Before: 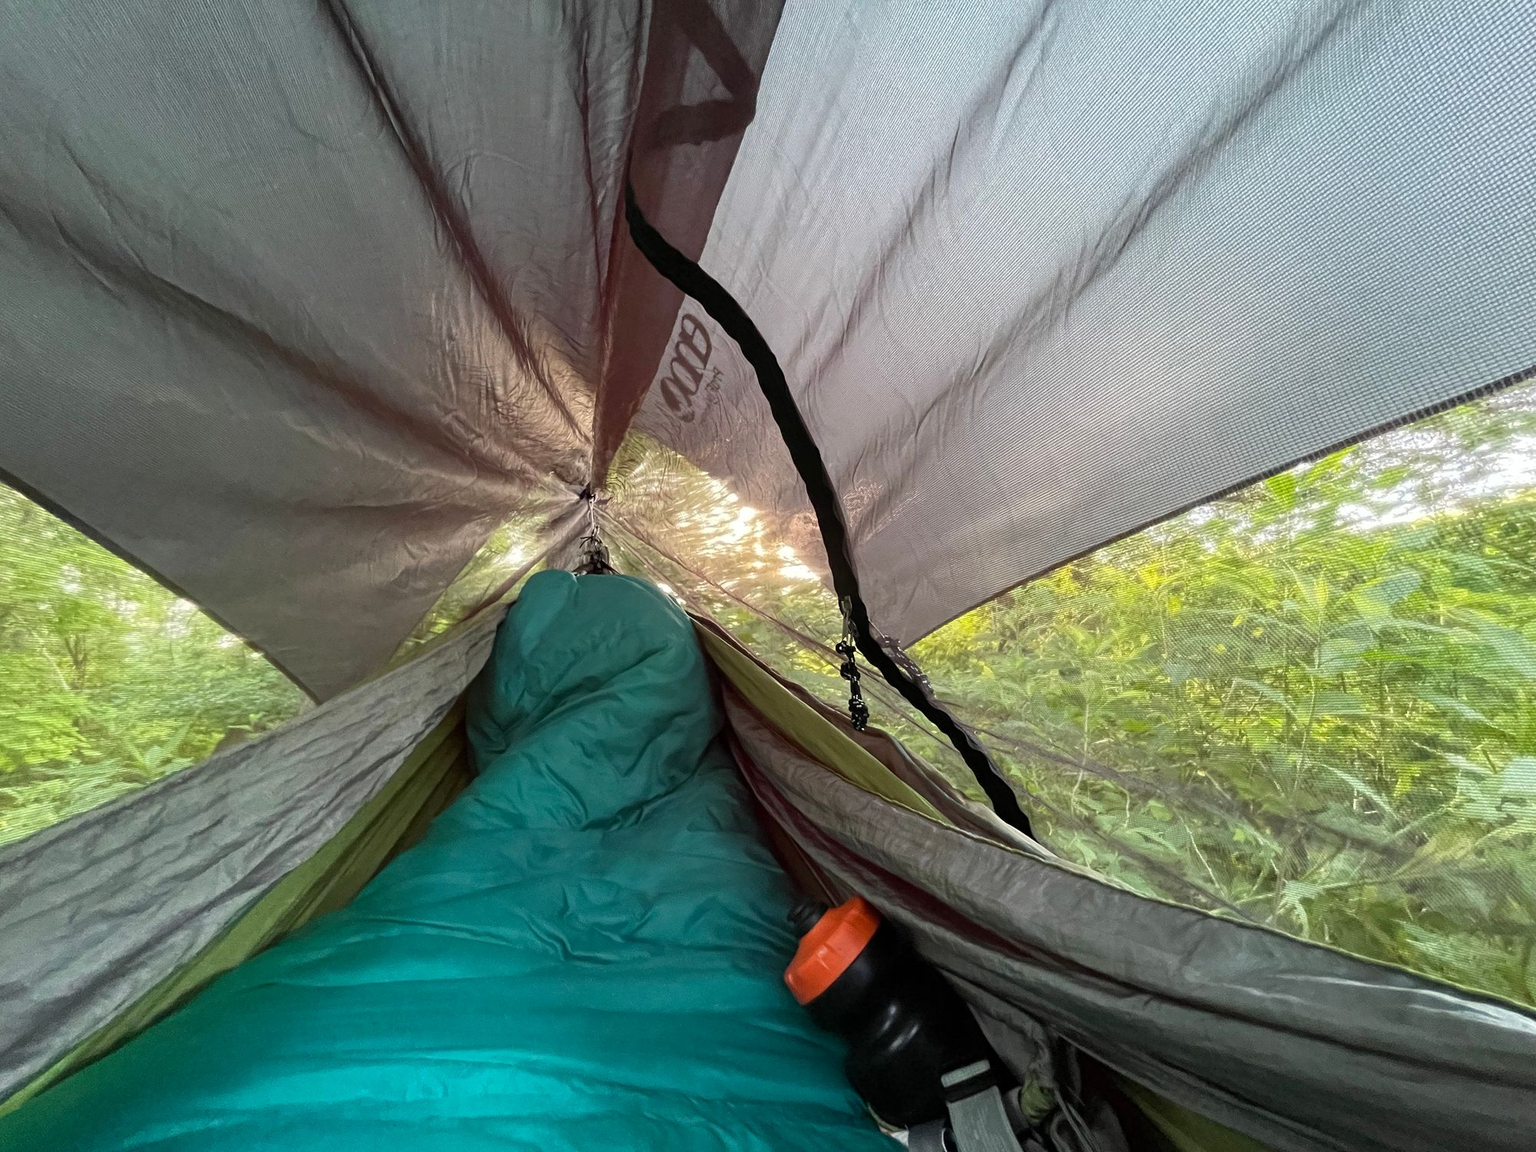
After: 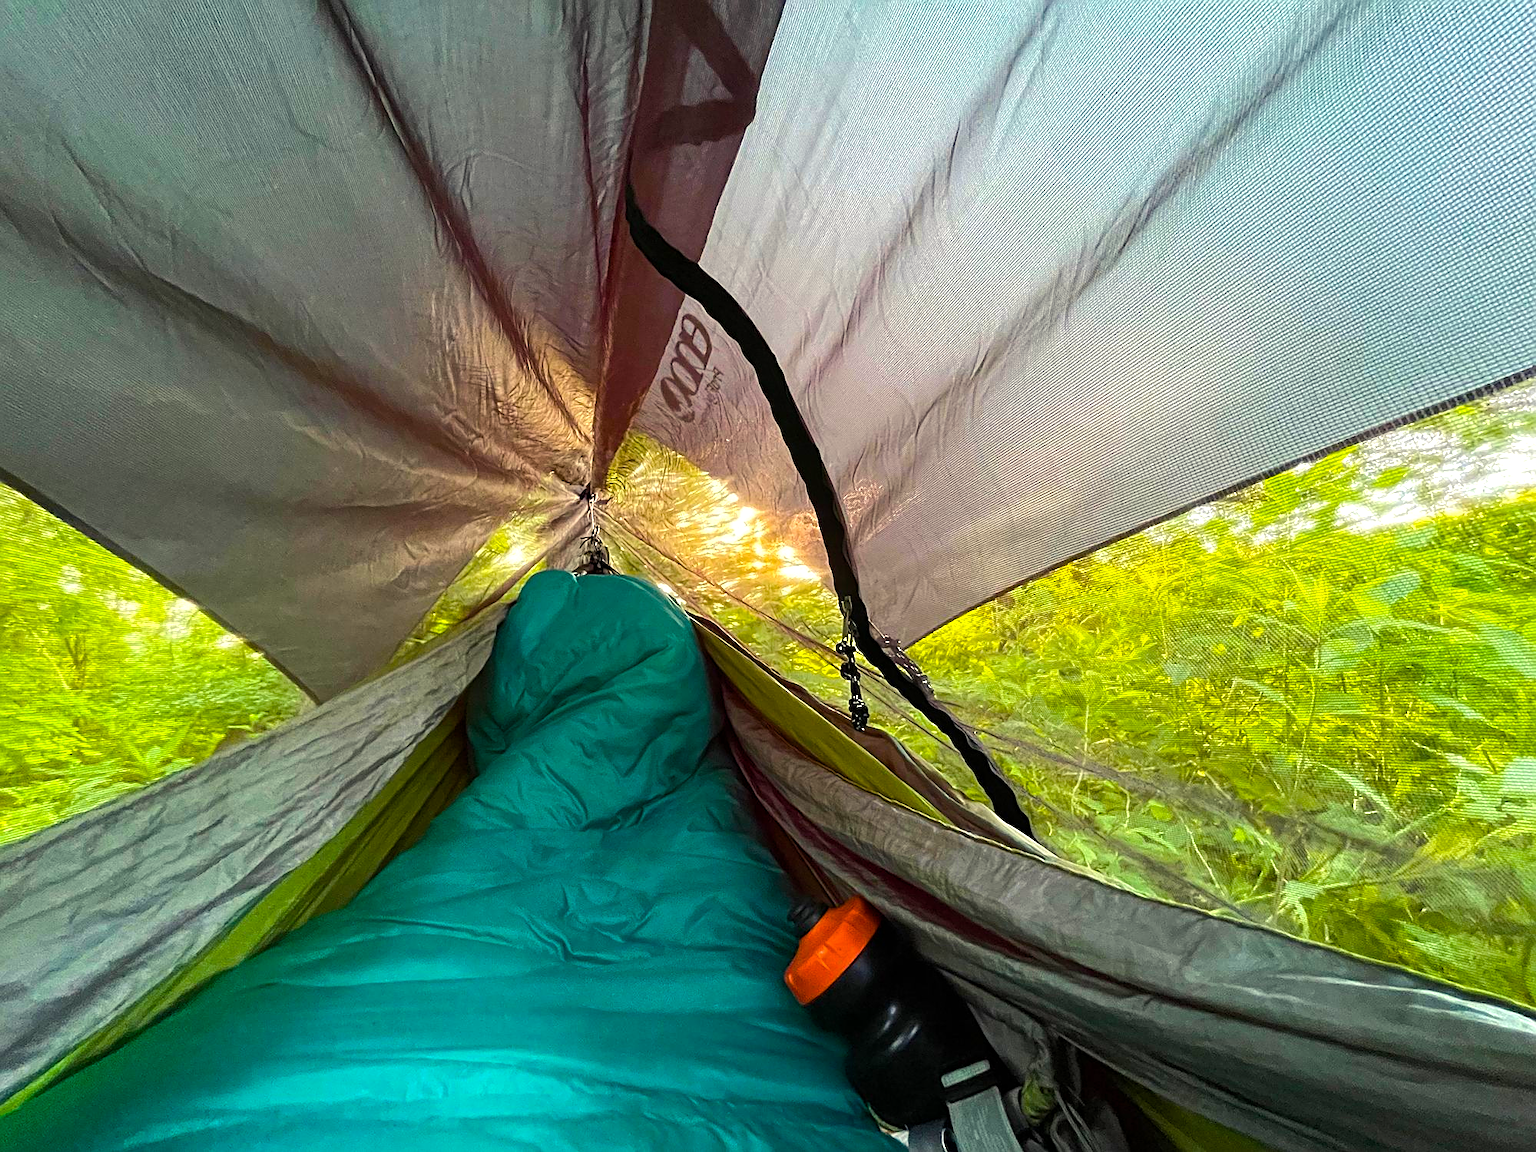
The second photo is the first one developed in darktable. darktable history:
sharpen: on, module defaults
color balance rgb: highlights gain › luminance 6.091%, highlights gain › chroma 2.569%, highlights gain › hue 92.17°, white fulcrum 0.096 EV, perceptual saturation grading › global saturation 30.173%, perceptual brilliance grading › highlights 7.237%, perceptual brilliance grading › mid-tones 16.519%, perceptual brilliance grading › shadows -5.259%, global vibrance 50.519%
